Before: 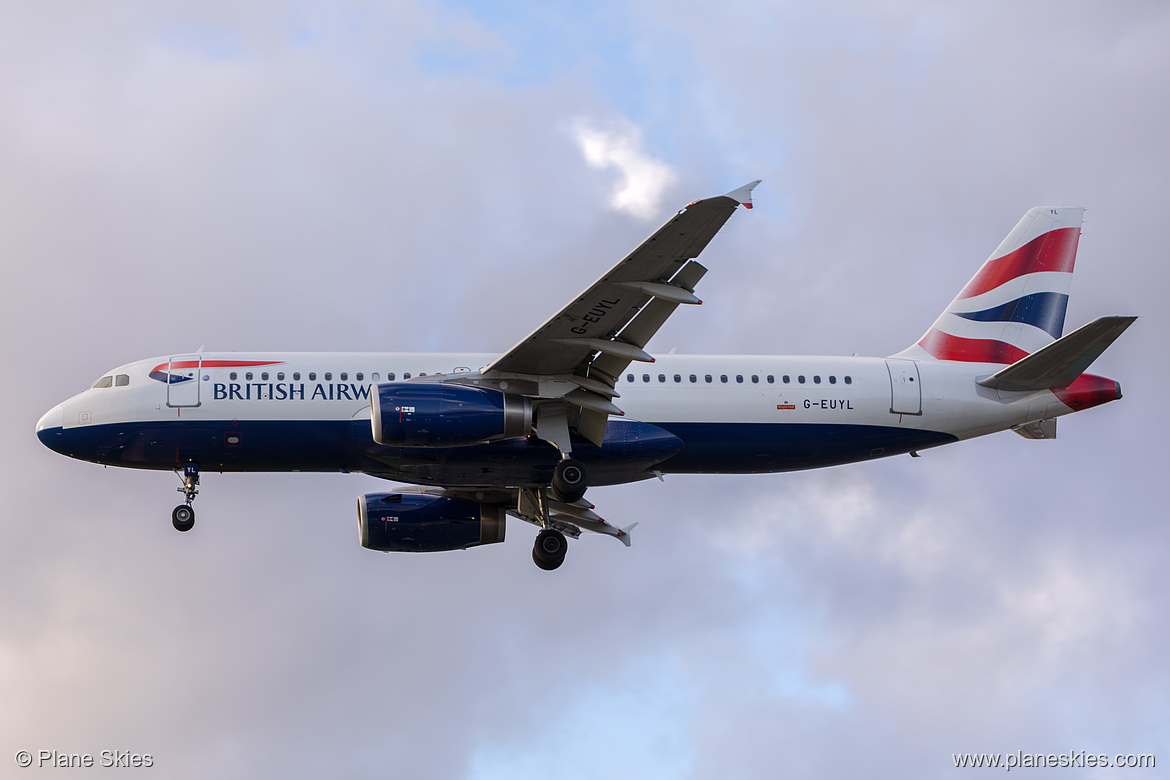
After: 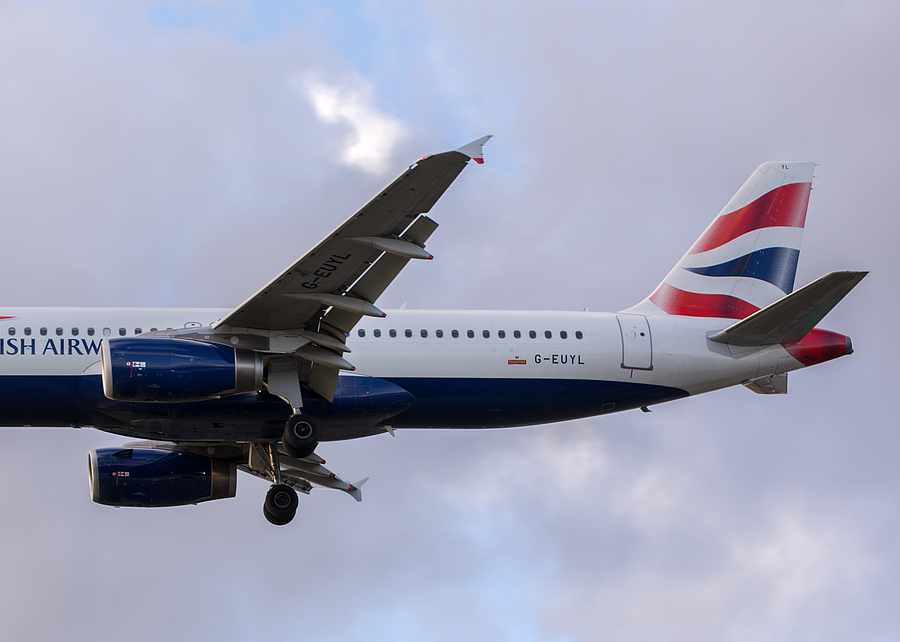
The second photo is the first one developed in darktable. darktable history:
crop: left 23.072%, top 5.853%, bottom 11.739%
